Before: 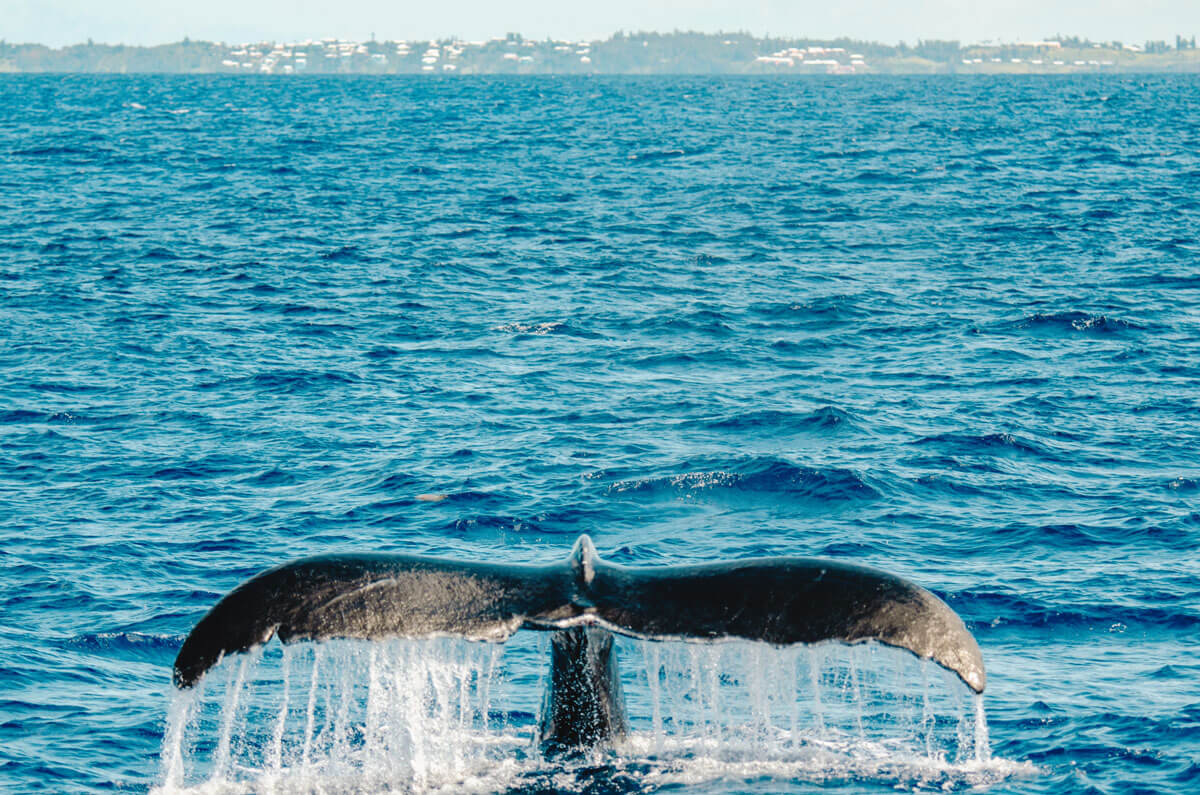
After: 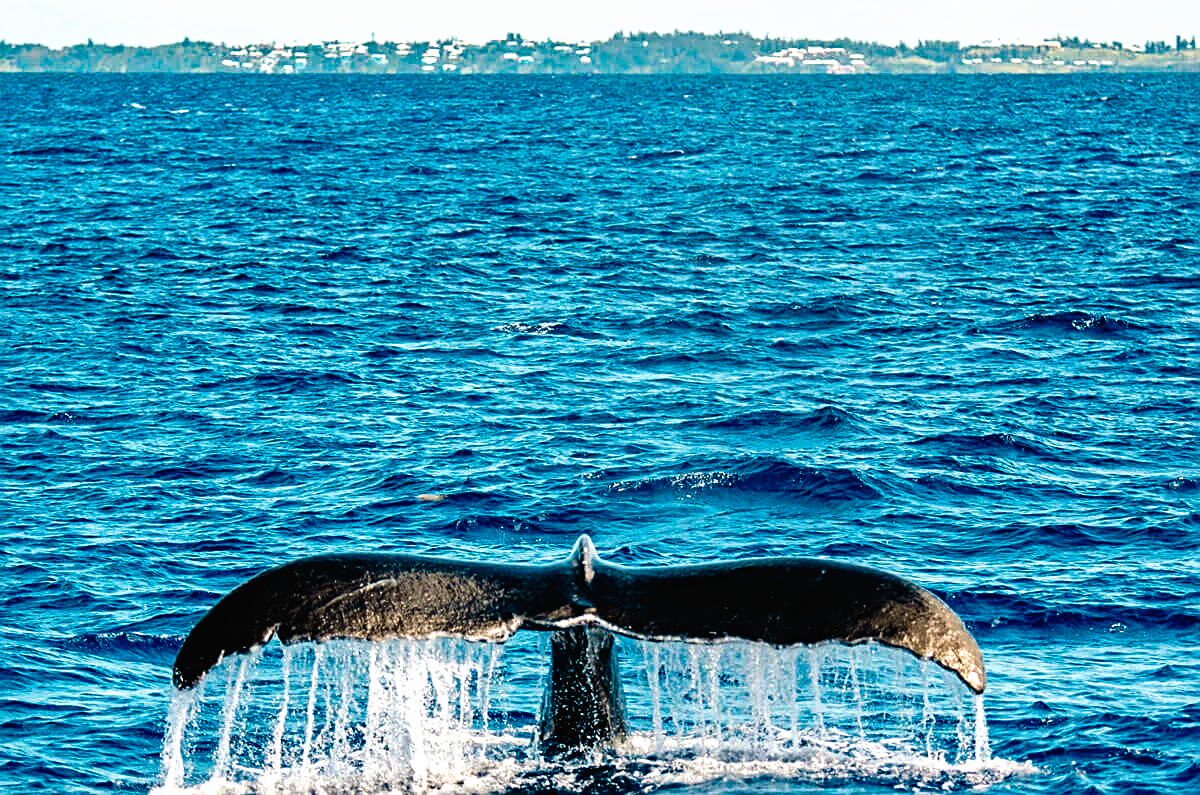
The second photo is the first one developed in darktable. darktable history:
exposure: black level correction -0.039, exposure 0.062 EV, compensate highlight preservation false
shadows and highlights: shadows 52.51, shadows color adjustment 97.67%, soften with gaussian
color correction: highlights a* 0.042, highlights b* -0.246
sharpen: on, module defaults
tone curve: curves: ch0 [(0, 0) (0.003, 0.008) (0.011, 0.008) (0.025, 0.008) (0.044, 0.008) (0.069, 0.006) (0.1, 0.006) (0.136, 0.006) (0.177, 0.008) (0.224, 0.012) (0.277, 0.026) (0.335, 0.083) (0.399, 0.165) (0.468, 0.292) (0.543, 0.416) (0.623, 0.535) (0.709, 0.692) (0.801, 0.853) (0.898, 0.981) (1, 1)], preserve colors none
haze removal: strength 0.389, distance 0.218, adaptive false
